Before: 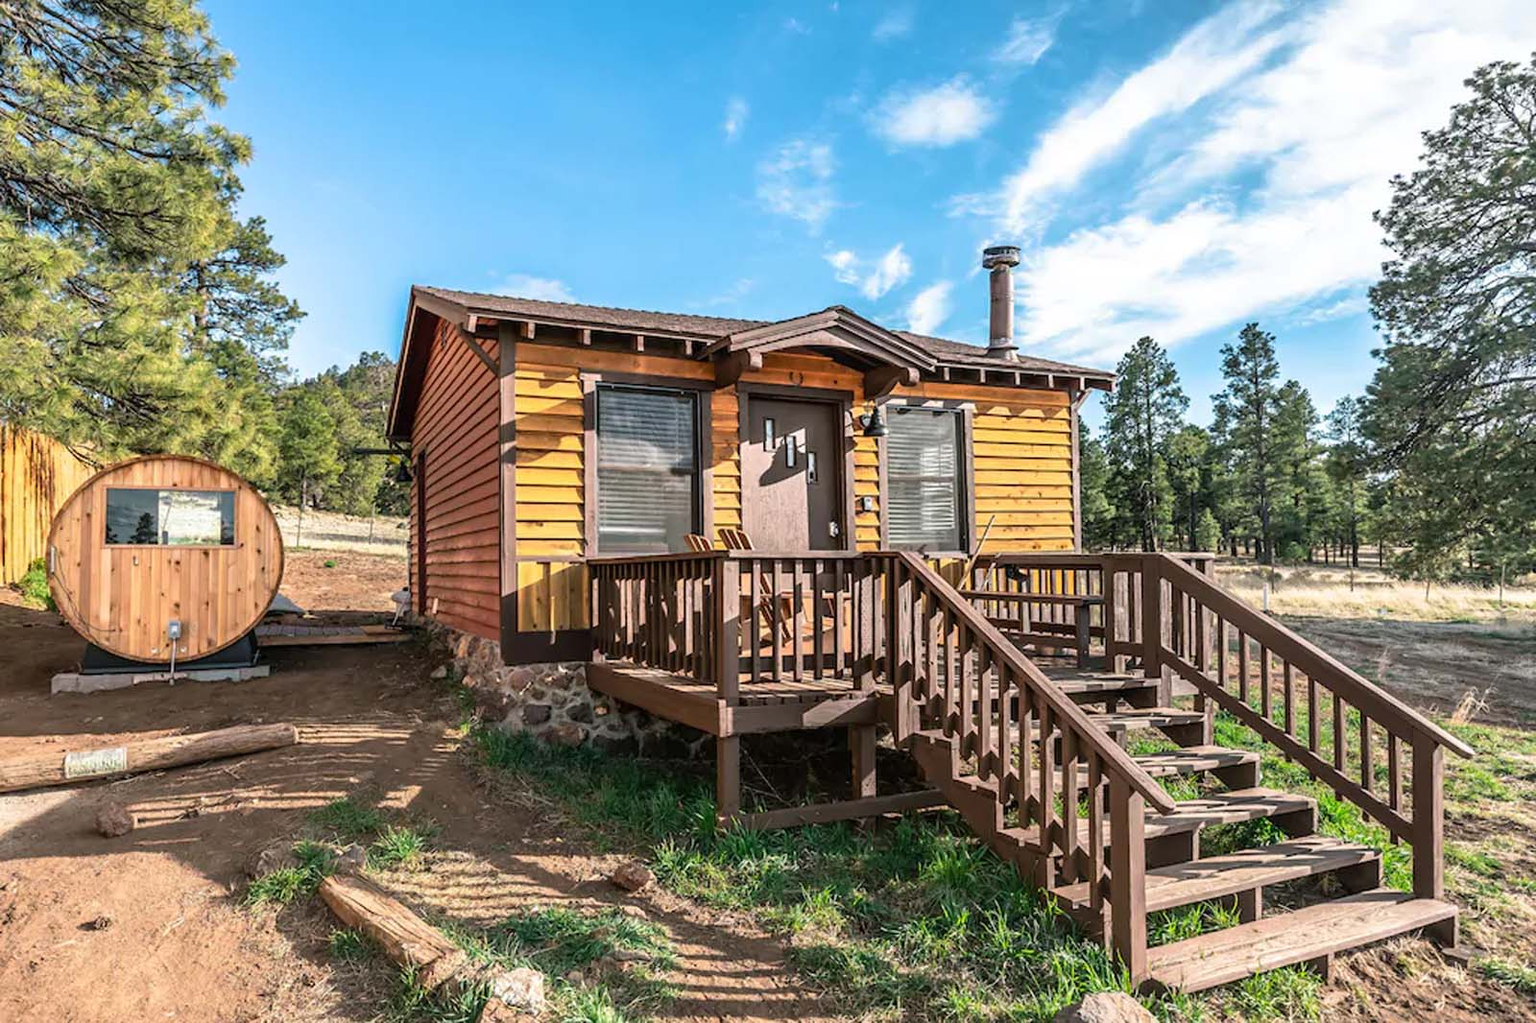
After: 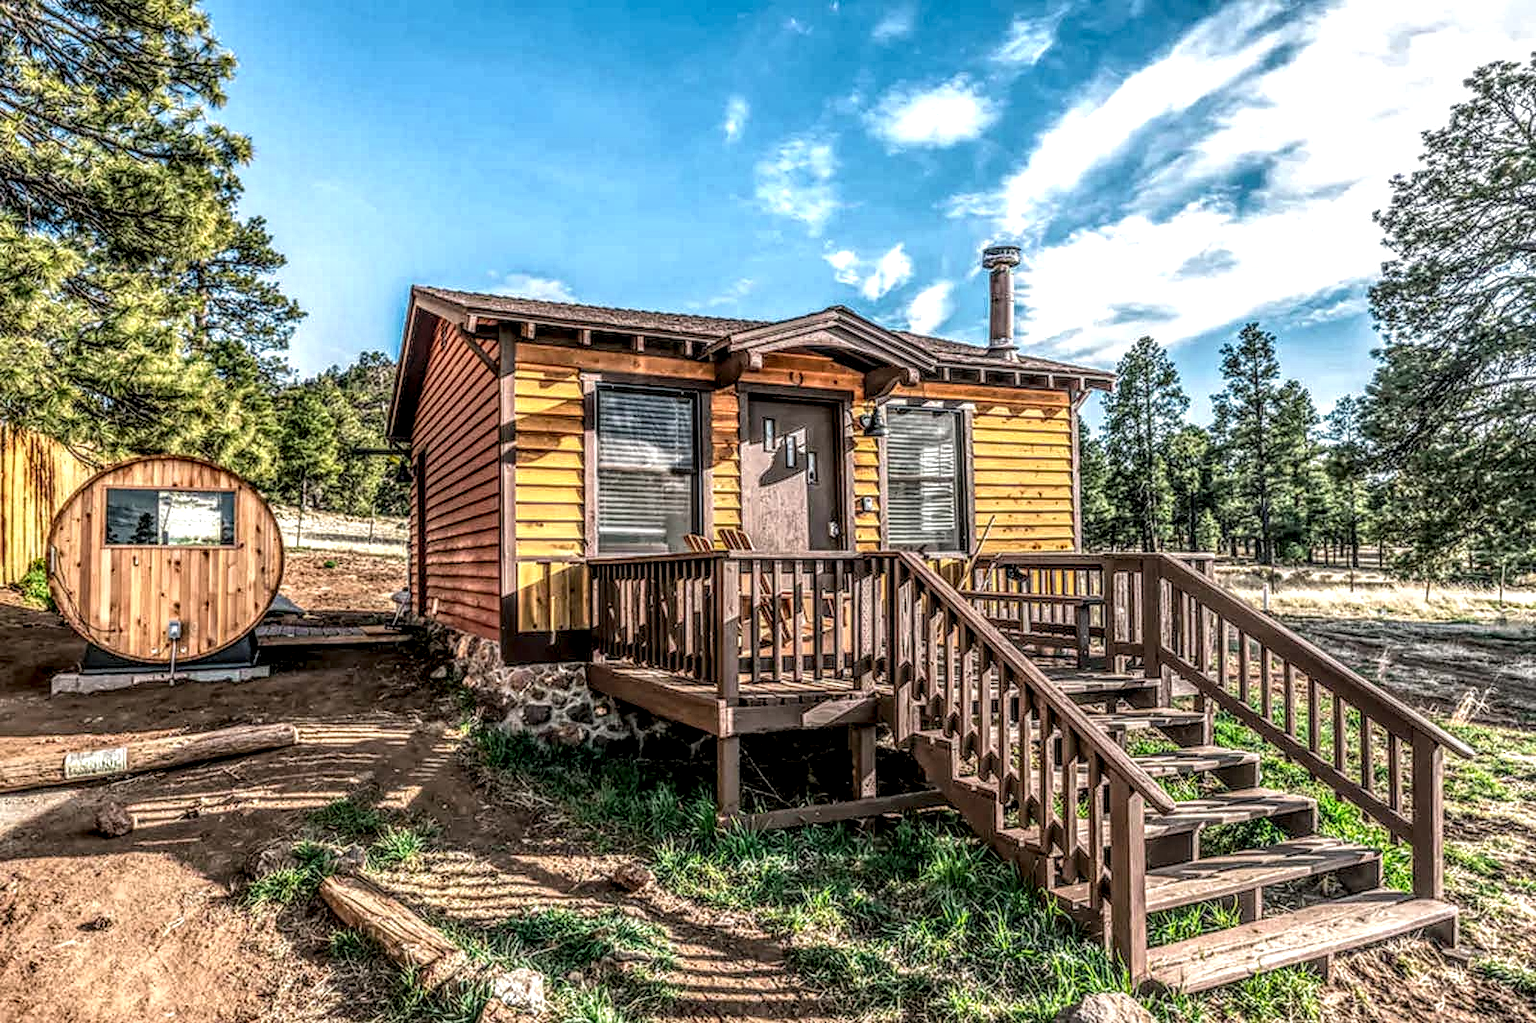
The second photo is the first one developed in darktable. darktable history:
local contrast: highlights 0%, shadows 0%, detail 300%, midtone range 0.3
exposure: compensate highlight preservation false
white balance: emerald 1
